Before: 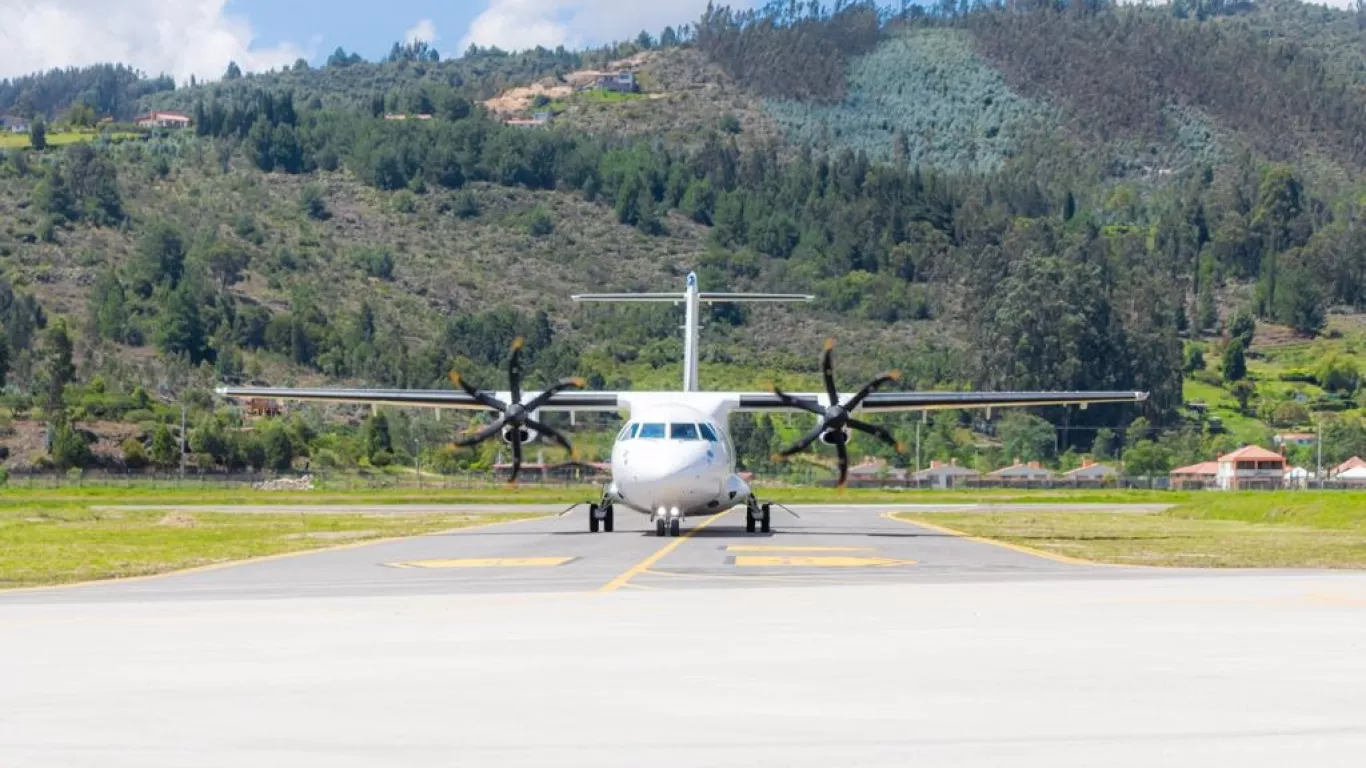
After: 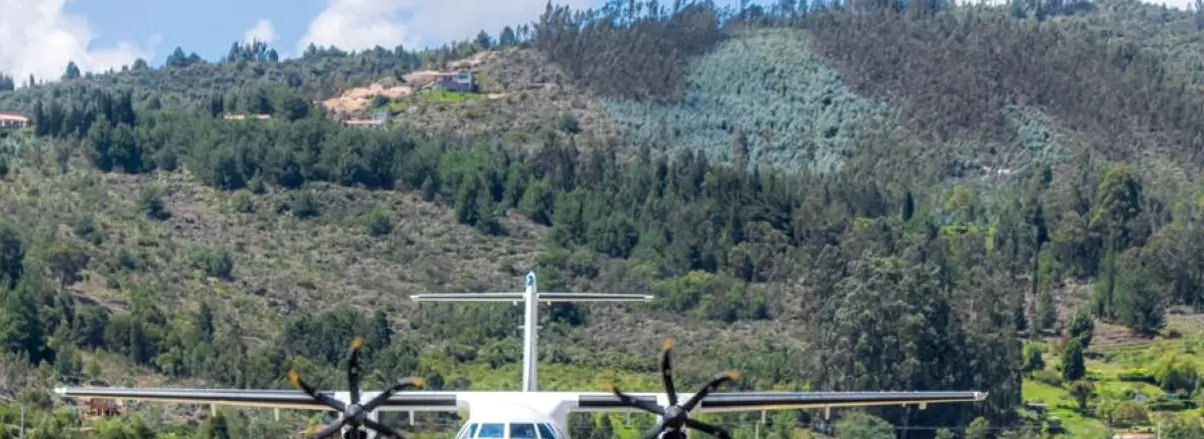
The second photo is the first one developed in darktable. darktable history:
local contrast: detail 130%
crop and rotate: left 11.812%, bottom 42.776%
